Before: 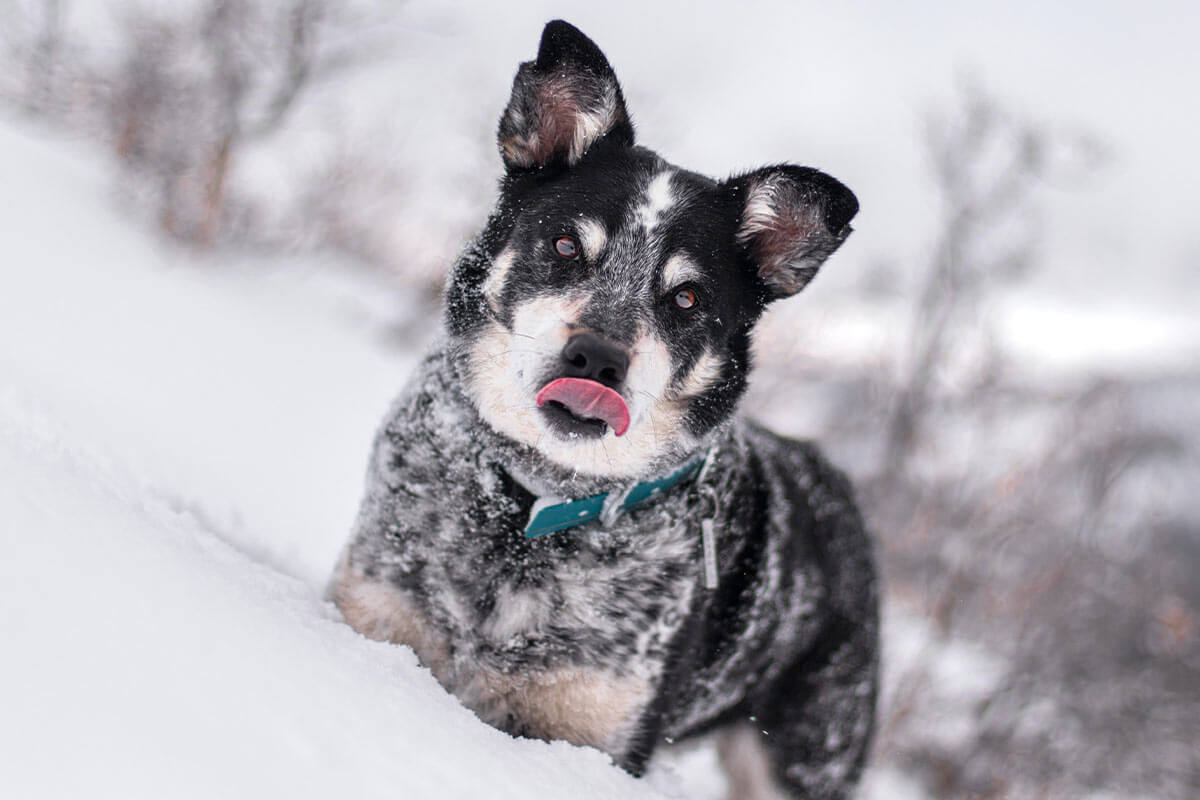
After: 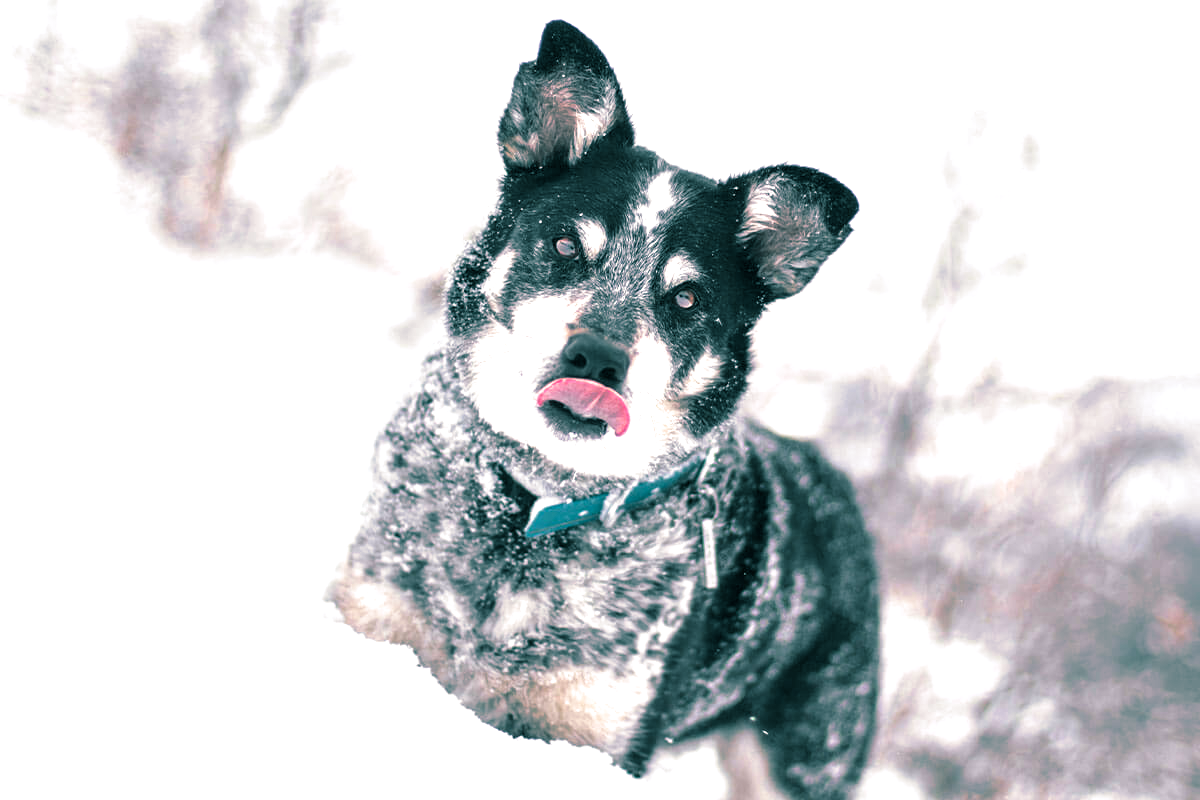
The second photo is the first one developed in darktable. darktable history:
split-toning: shadows › hue 186.43°, highlights › hue 49.29°, compress 30.29%
exposure: black level correction 0, exposure 0.9 EV, compensate exposure bias true, compensate highlight preservation false
